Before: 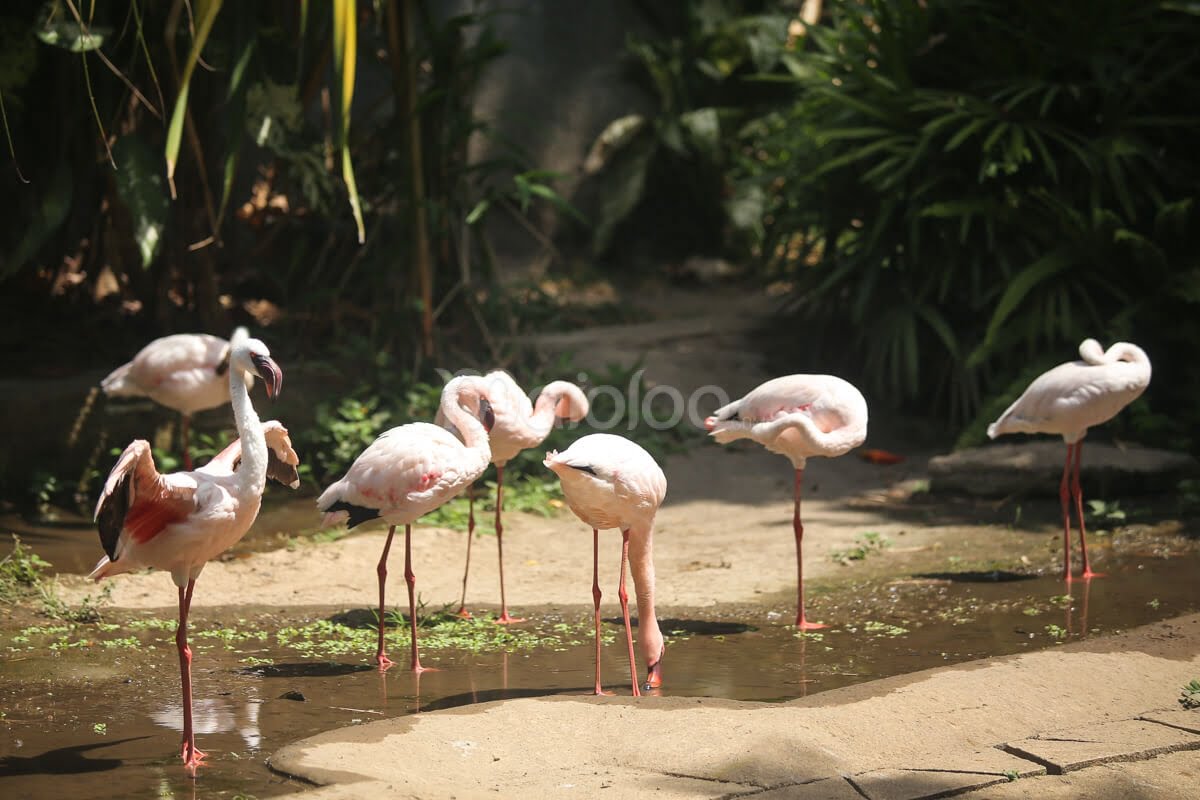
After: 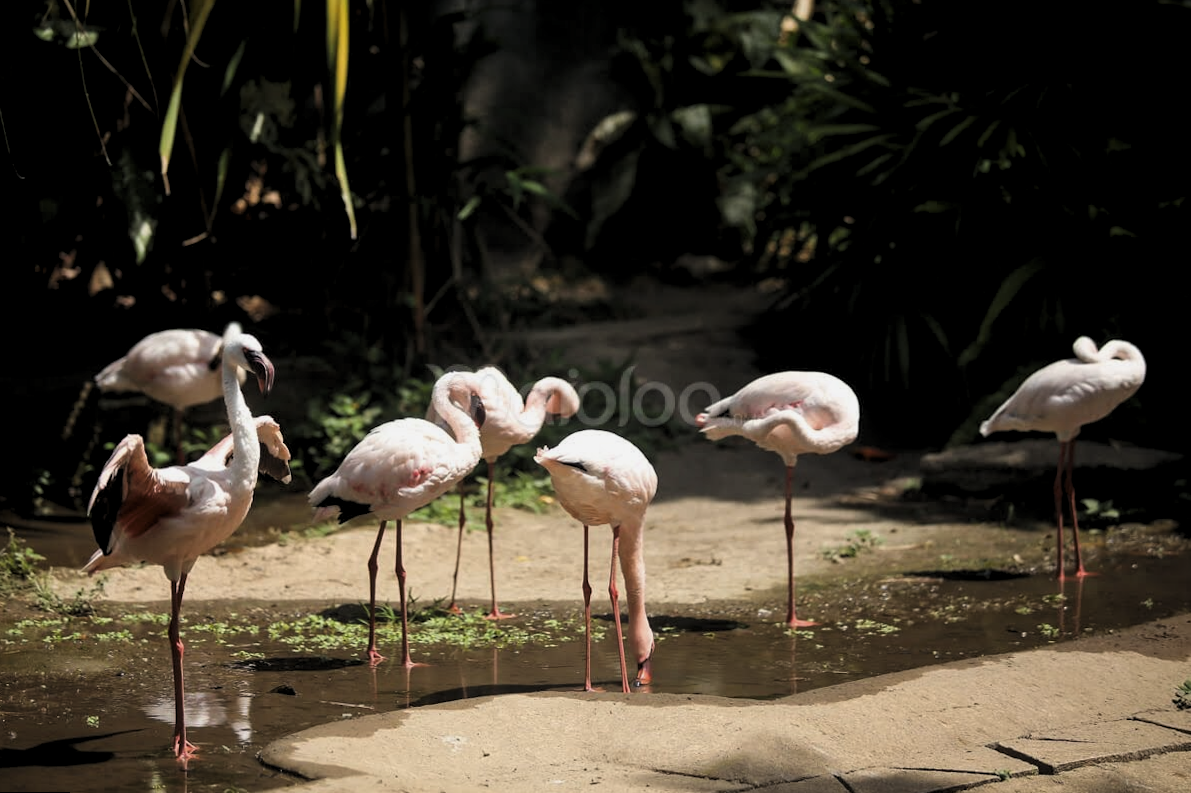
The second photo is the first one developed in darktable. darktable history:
rotate and perspective: rotation 0.192°, lens shift (horizontal) -0.015, crop left 0.005, crop right 0.996, crop top 0.006, crop bottom 0.99
levels: levels [0.116, 0.574, 1]
exposure: black level correction 0.001, exposure -0.125 EV, compensate exposure bias true, compensate highlight preservation false
